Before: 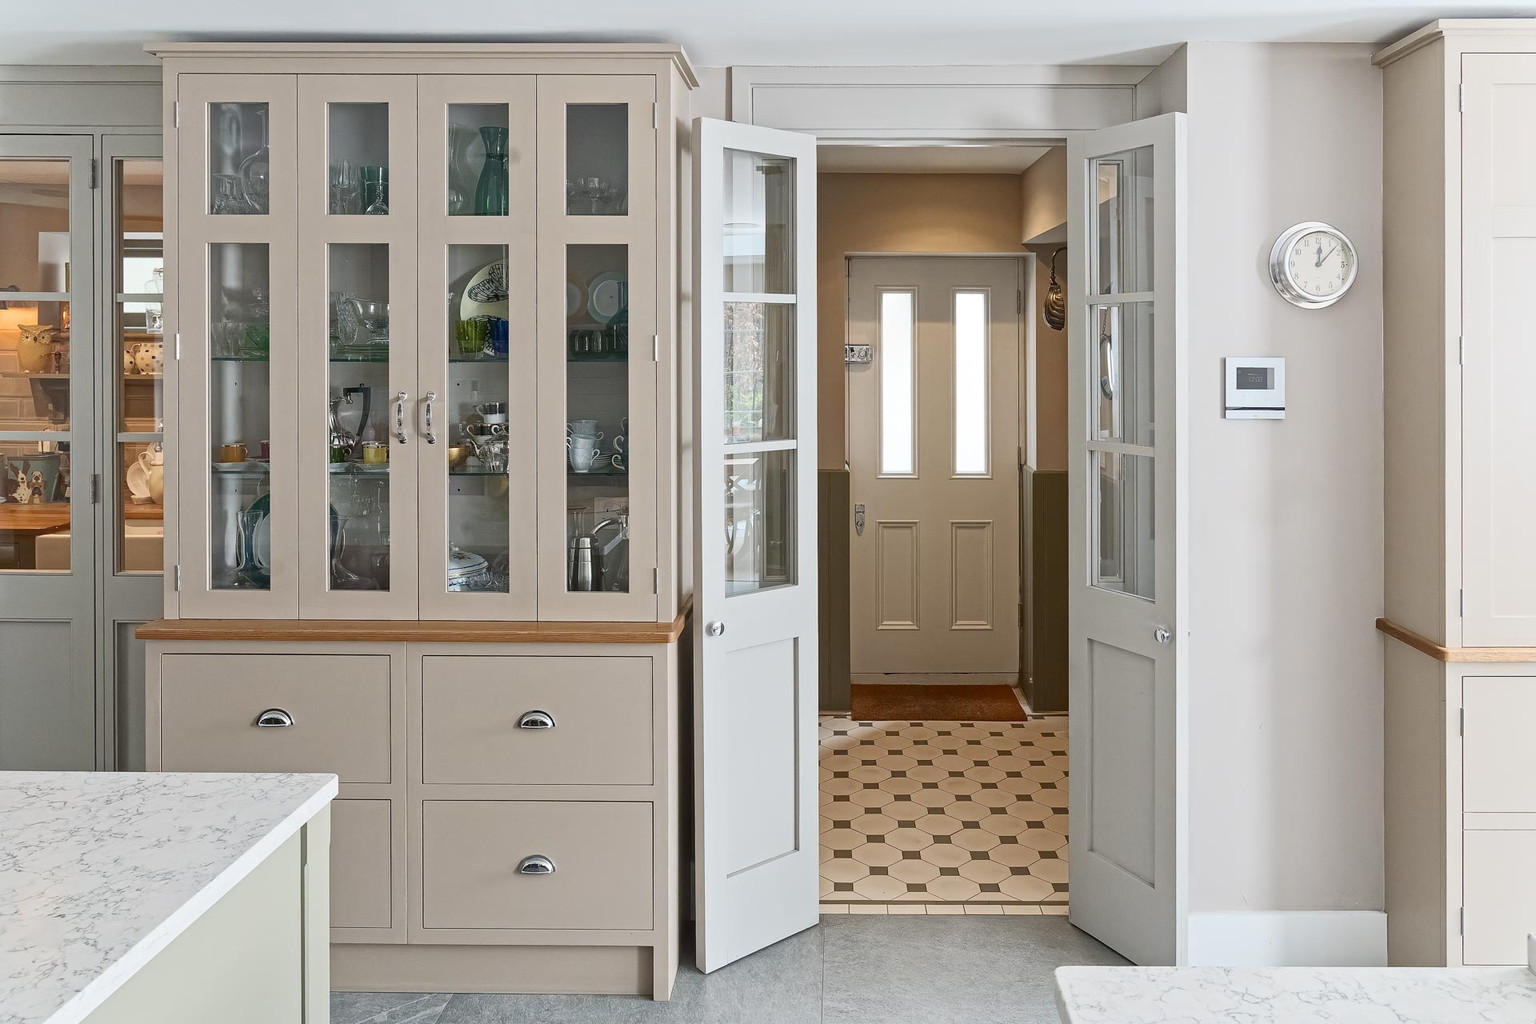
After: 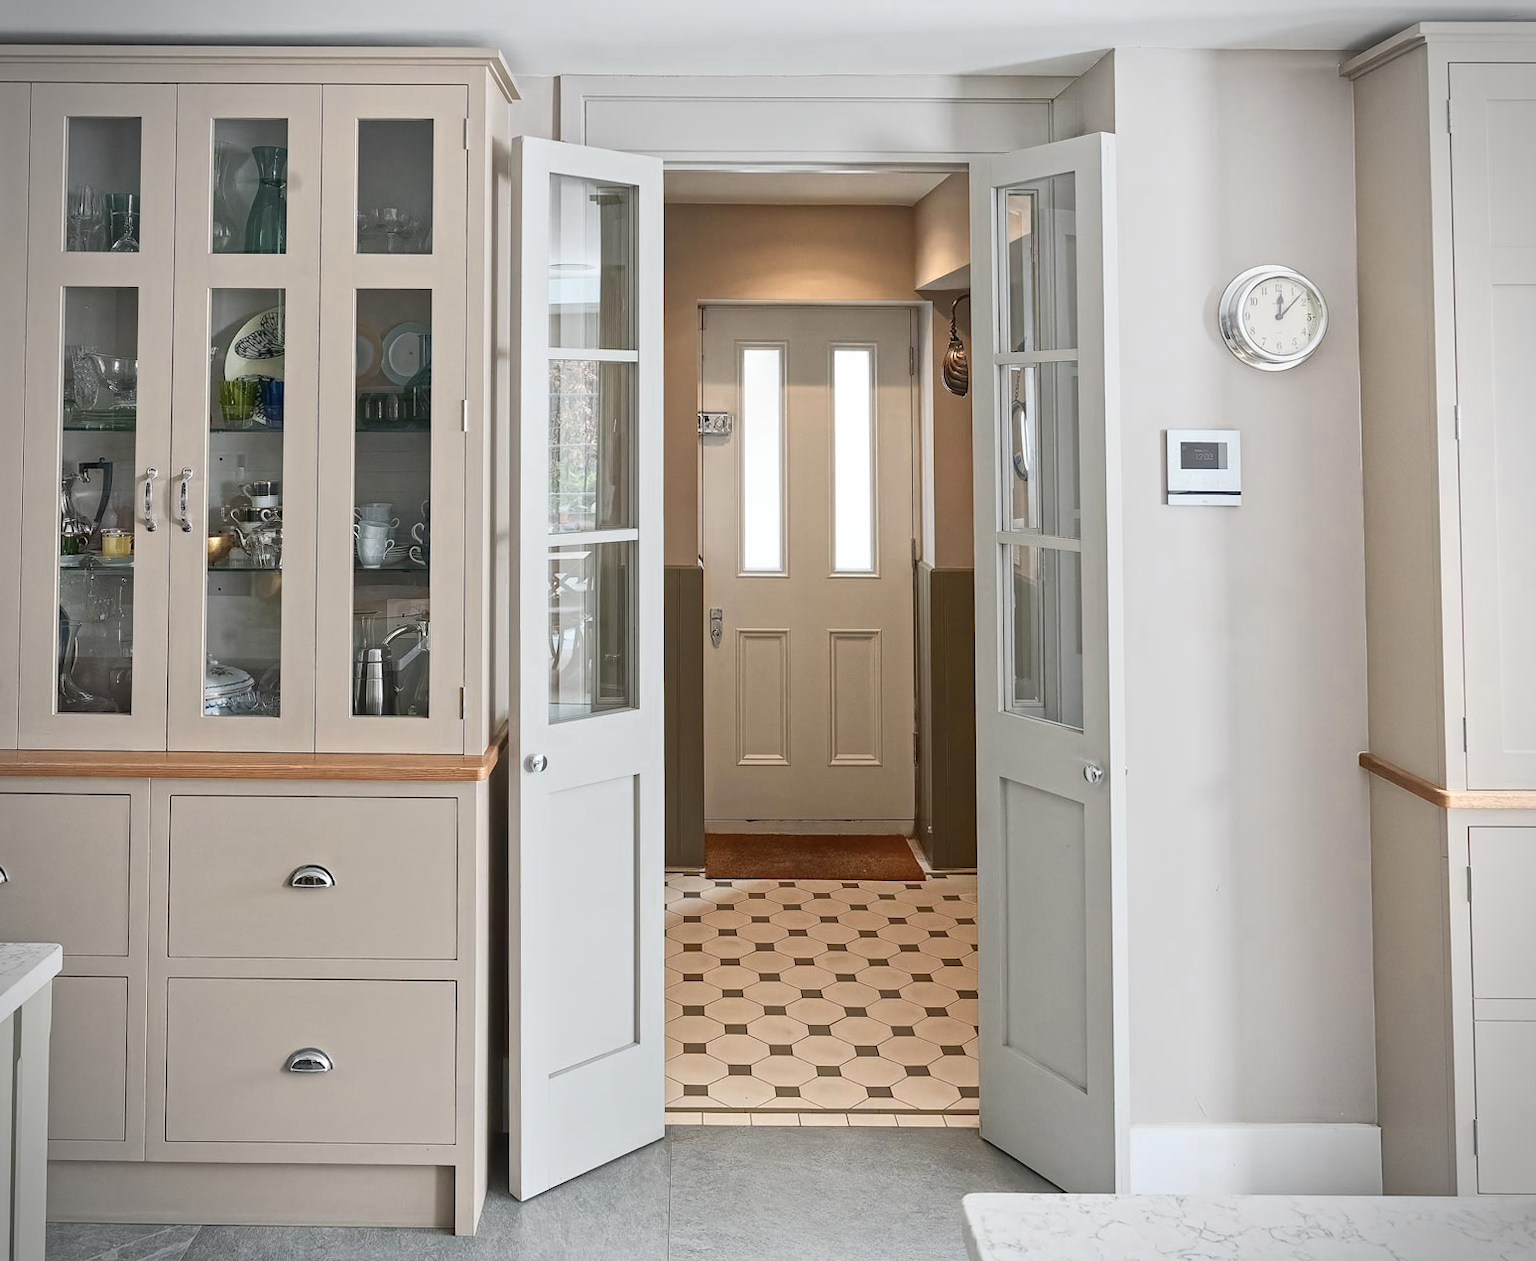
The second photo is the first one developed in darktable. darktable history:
crop: left 17.582%, bottom 0.031%
vignetting: dithering 8-bit output, unbound false
color zones: curves: ch0 [(0.018, 0.548) (0.224, 0.64) (0.425, 0.447) (0.675, 0.575) (0.732, 0.579)]; ch1 [(0.066, 0.487) (0.25, 0.5) (0.404, 0.43) (0.75, 0.421) (0.956, 0.421)]; ch2 [(0.044, 0.561) (0.215, 0.465) (0.399, 0.544) (0.465, 0.548) (0.614, 0.447) (0.724, 0.43) (0.882, 0.623) (0.956, 0.632)]
rotate and perspective: rotation 0.226°, lens shift (vertical) -0.042, crop left 0.023, crop right 0.982, crop top 0.006, crop bottom 0.994
